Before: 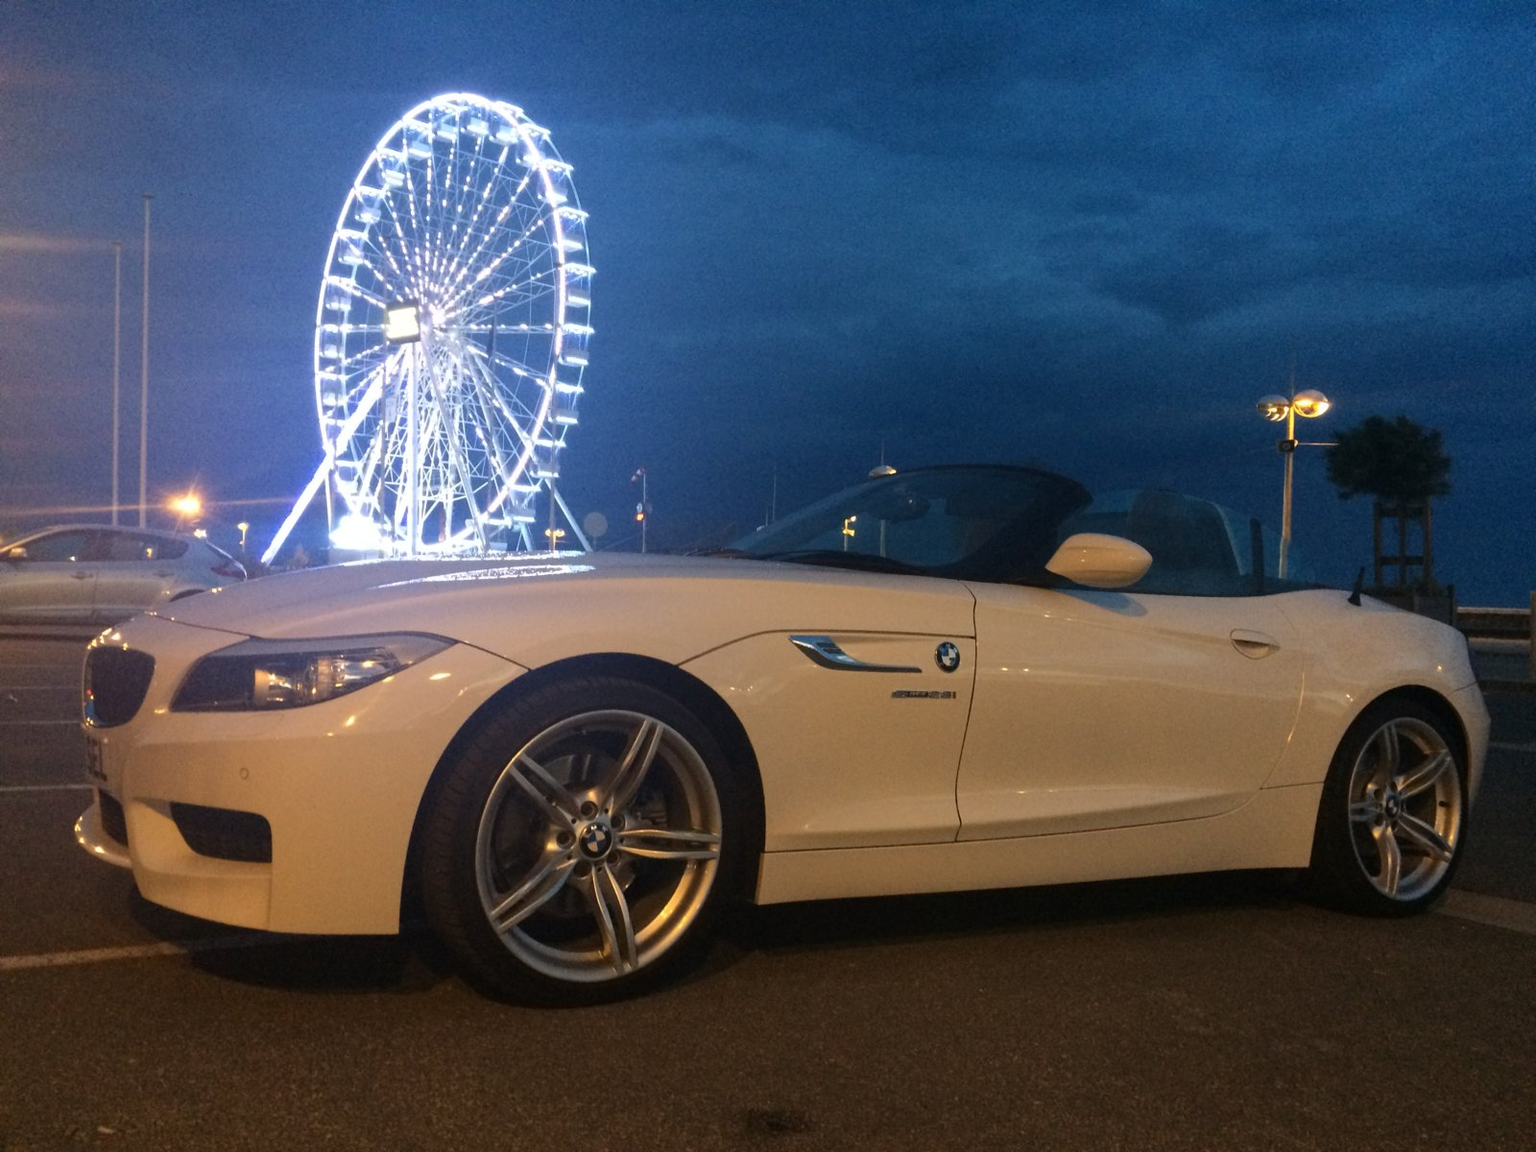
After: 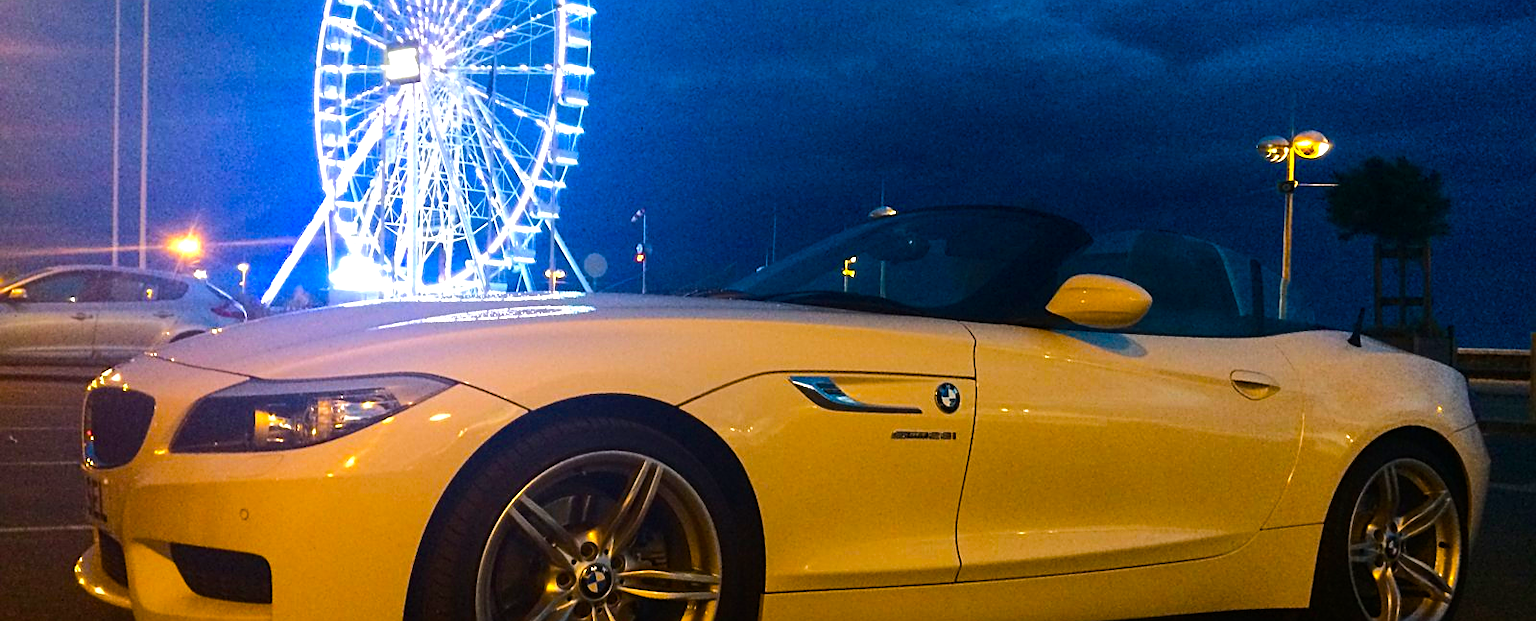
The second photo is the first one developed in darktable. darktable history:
crop and rotate: top 22.574%, bottom 23.508%
sharpen: on, module defaults
color balance rgb: linear chroma grading › global chroma 41.409%, perceptual saturation grading › global saturation 34.628%, perceptual saturation grading › highlights -24.785%, perceptual saturation grading › shadows 24.199%, perceptual brilliance grading › highlights 17.363%, perceptual brilliance grading › mid-tones 31.679%, perceptual brilliance grading › shadows -30.883%, global vibrance 14.331%
